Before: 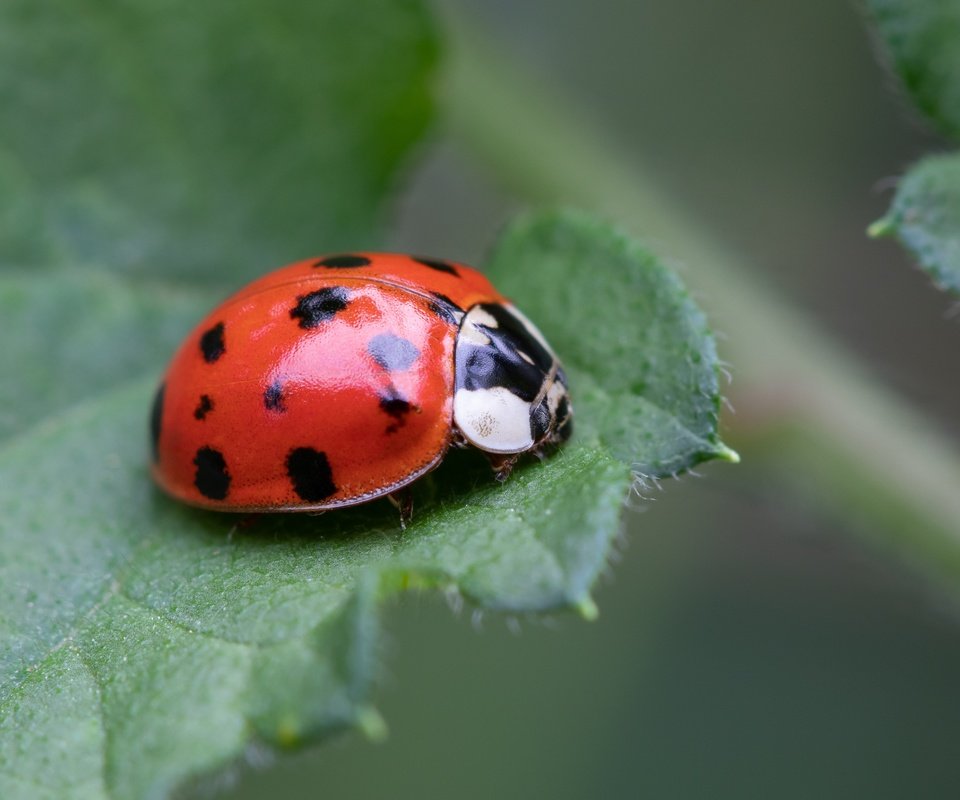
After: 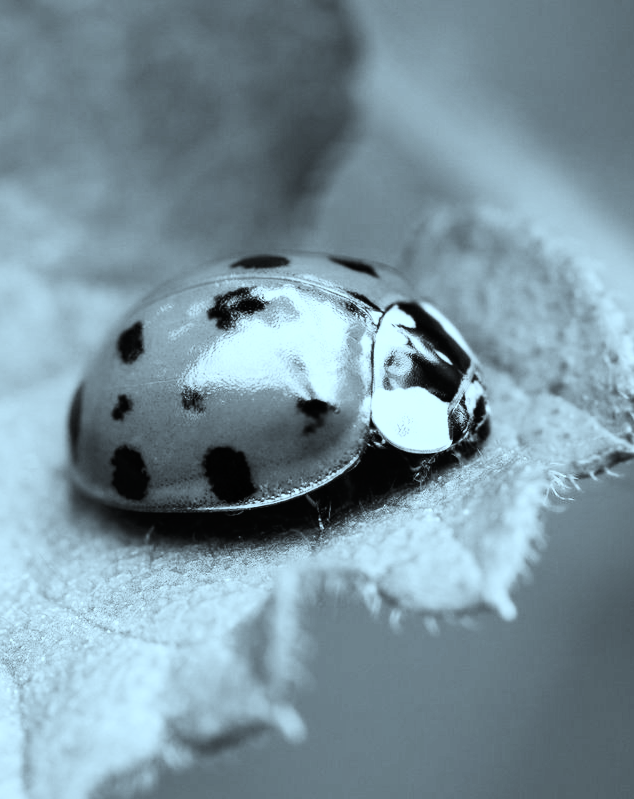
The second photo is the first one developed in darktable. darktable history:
color calibration: output gray [0.246, 0.254, 0.501, 0], illuminant as shot in camera, x 0.358, y 0.373, temperature 4628.91 K
crop and rotate: left 8.612%, right 25.301%
color correction: highlights a* -11.29, highlights b* -15.75
base curve: curves: ch0 [(0, 0) (0.007, 0.004) (0.027, 0.03) (0.046, 0.07) (0.207, 0.54) (0.442, 0.872) (0.673, 0.972) (1, 1)], preserve colors none
